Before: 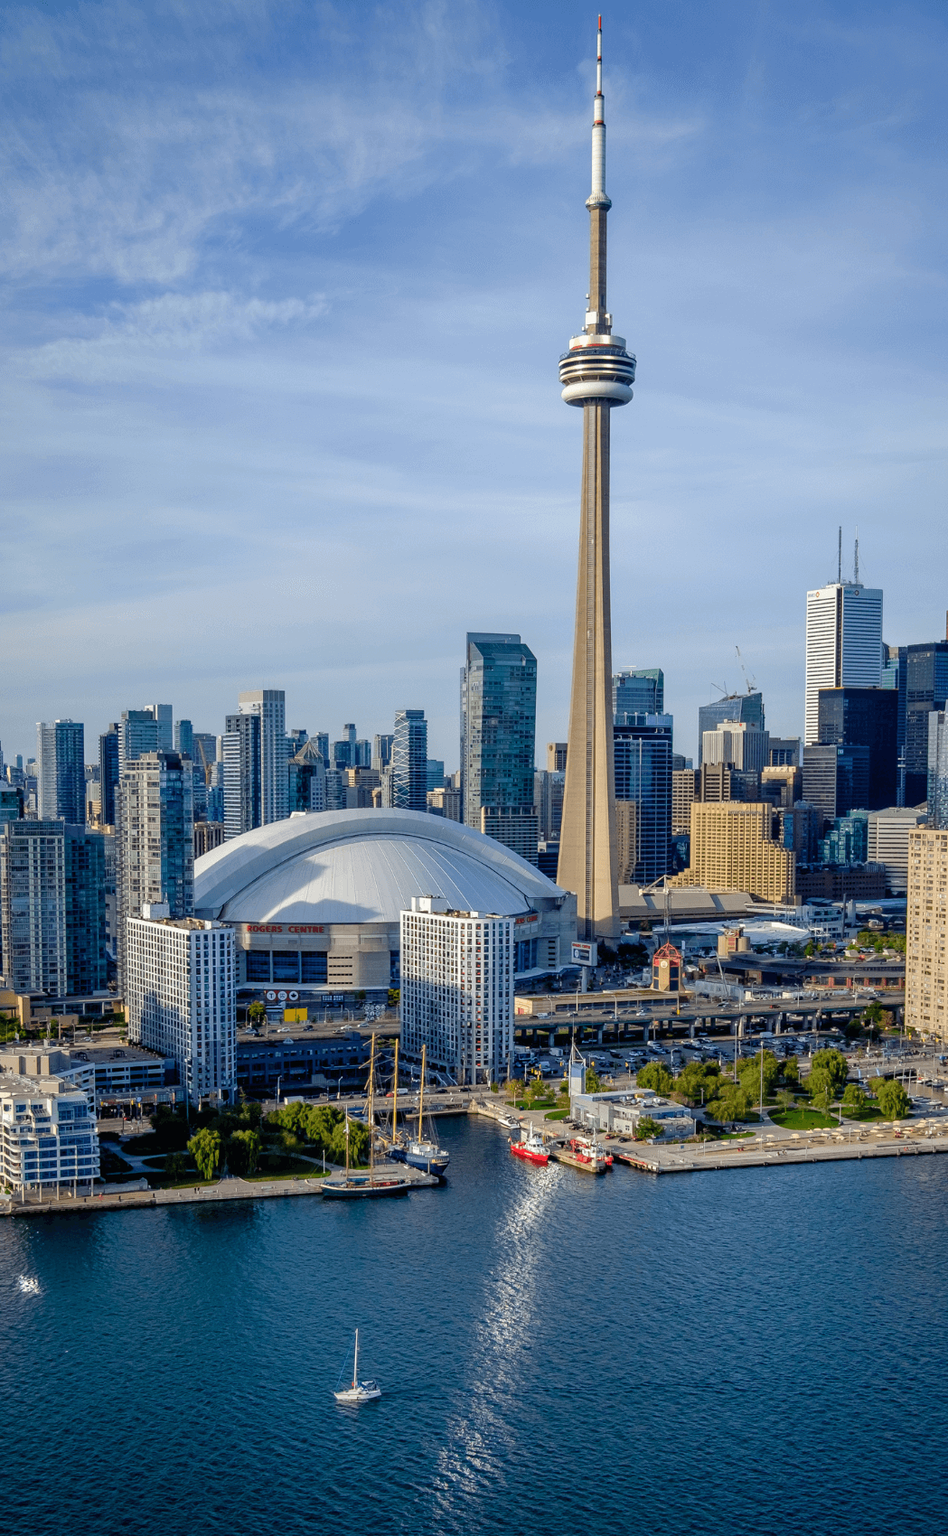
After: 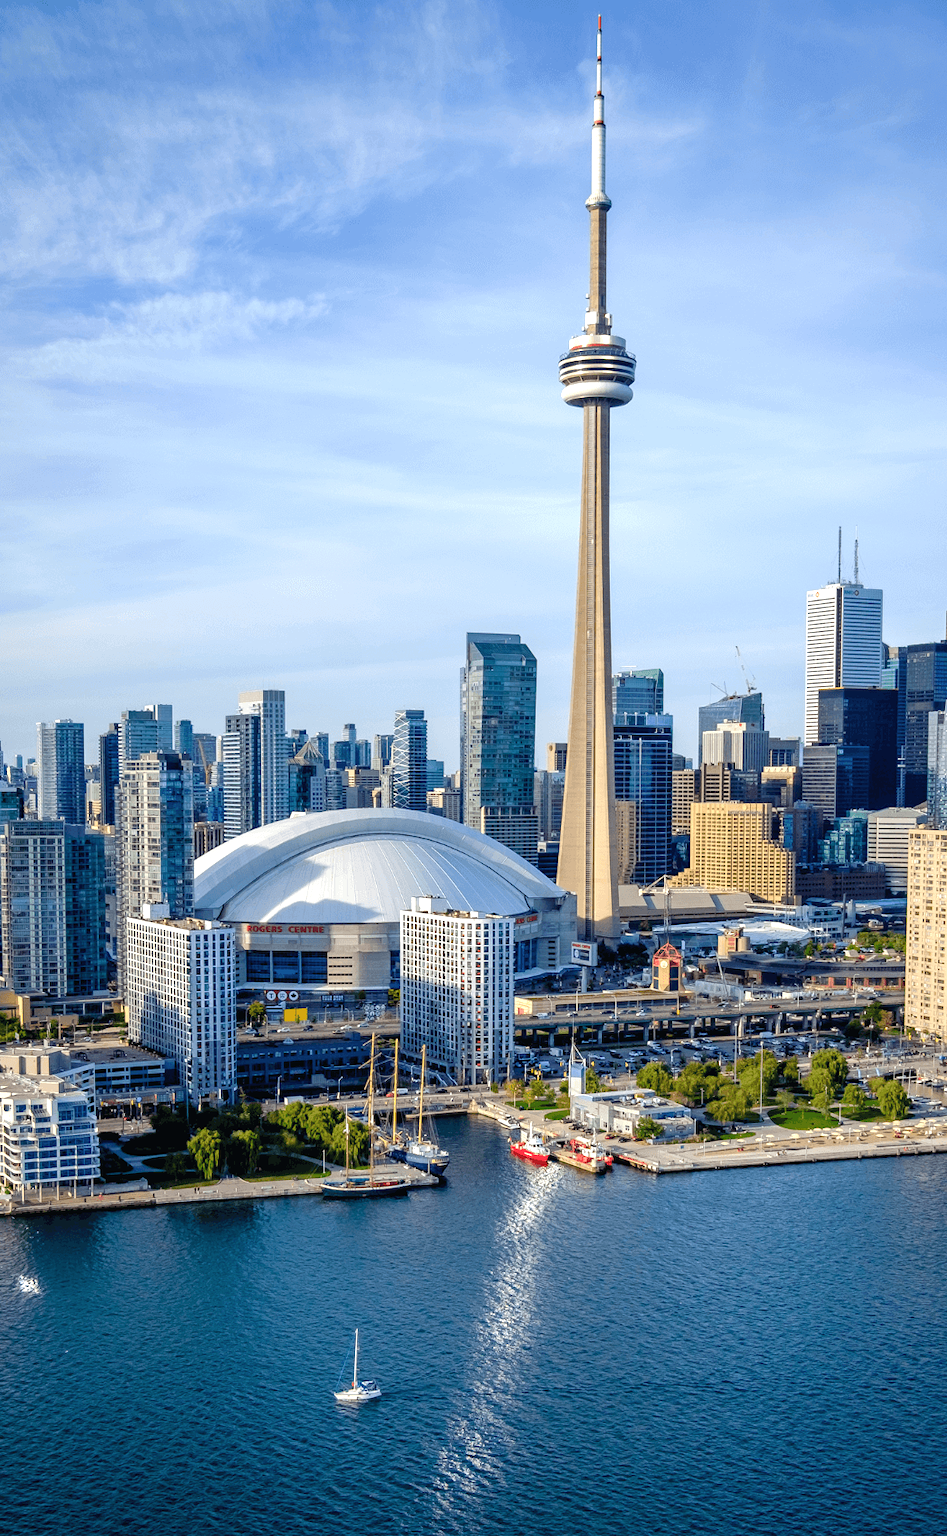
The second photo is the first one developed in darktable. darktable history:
exposure: black level correction 0, exposure 0.598 EV, compensate exposure bias true, compensate highlight preservation false
